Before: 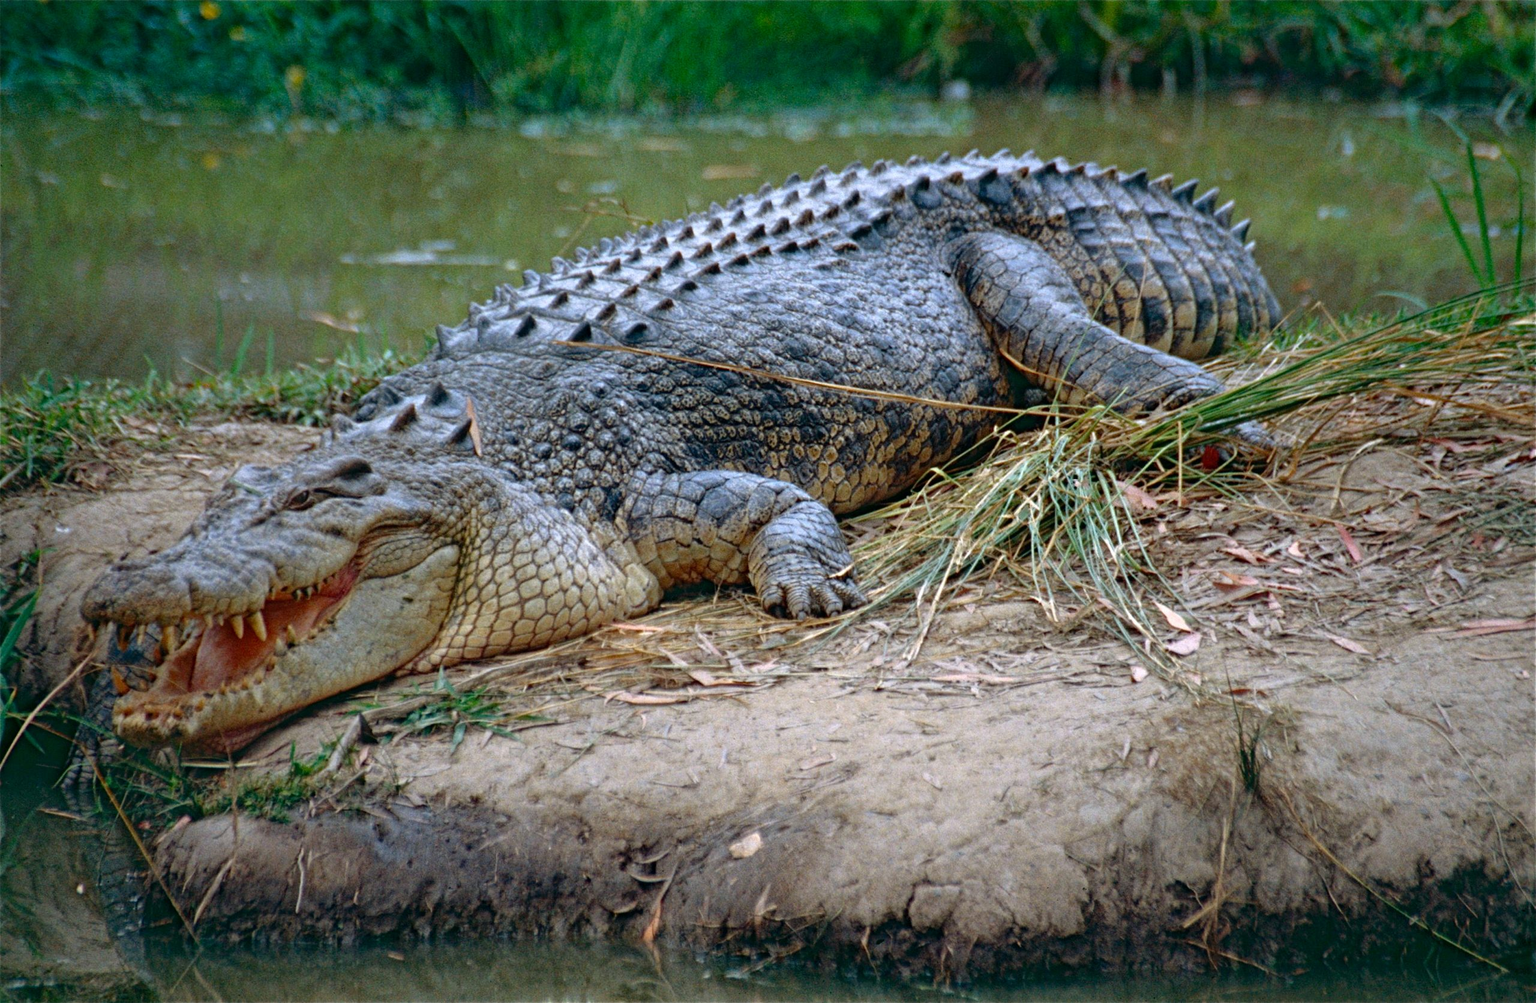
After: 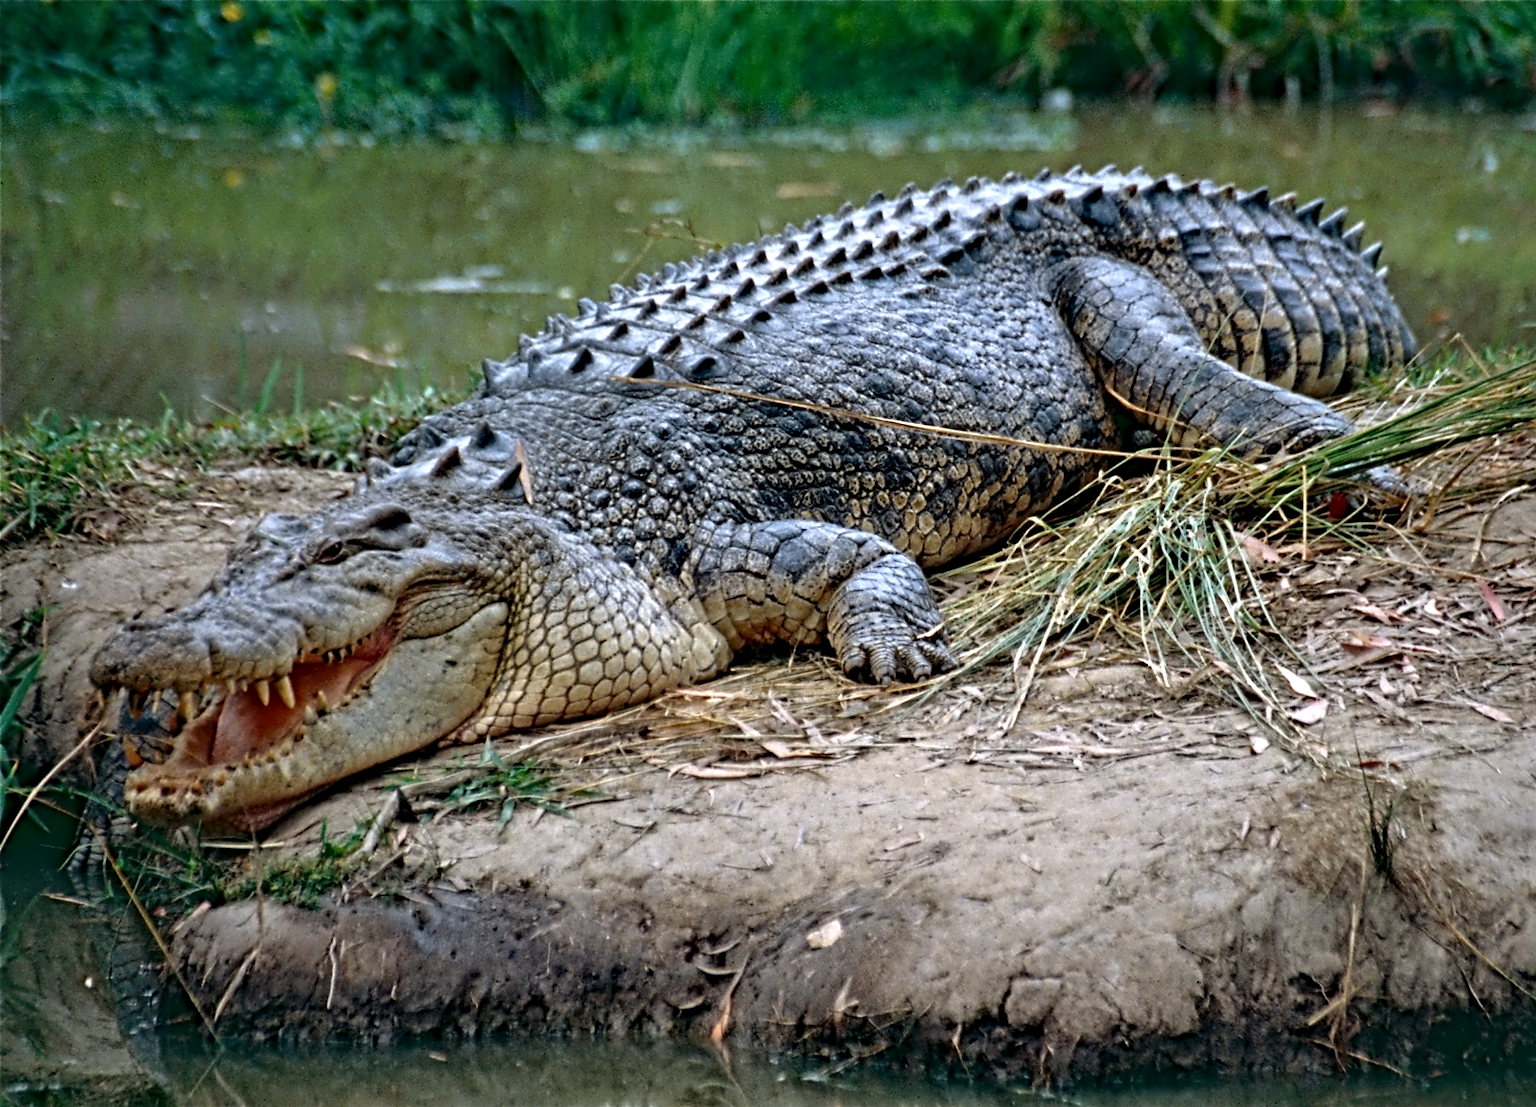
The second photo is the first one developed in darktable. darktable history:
contrast equalizer: octaves 7, y [[0.5, 0.542, 0.583, 0.625, 0.667, 0.708], [0.5 ×6], [0.5 ×6], [0, 0.033, 0.067, 0.1, 0.133, 0.167], [0, 0.05, 0.1, 0.15, 0.2, 0.25]]
crop: right 9.509%, bottom 0.031%
